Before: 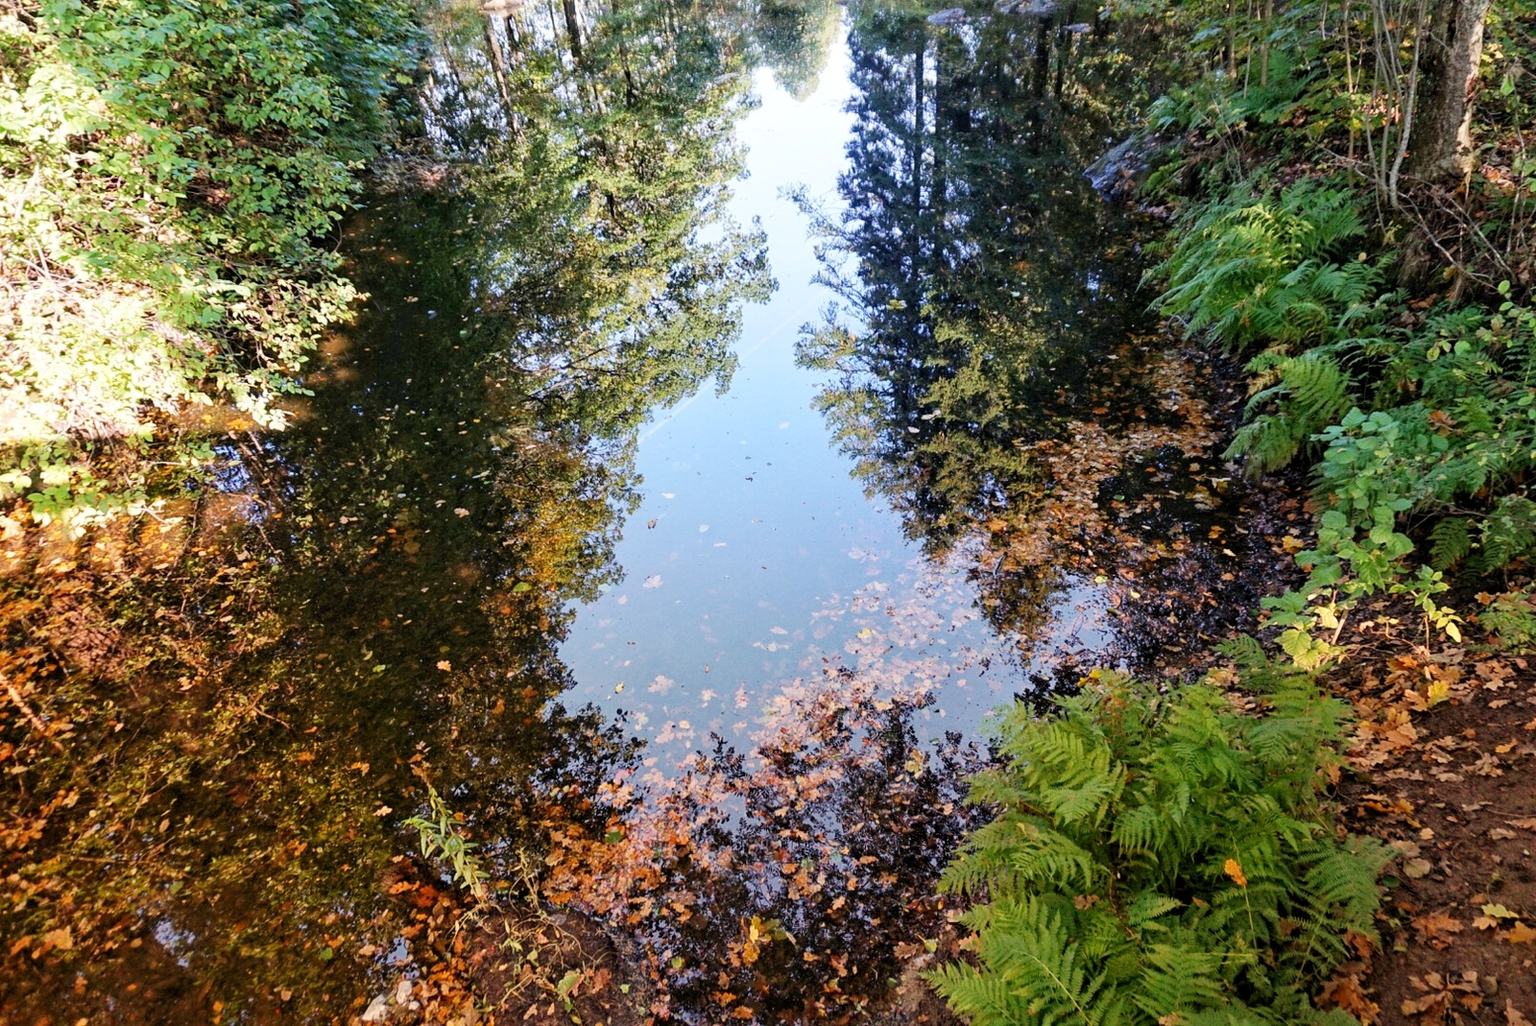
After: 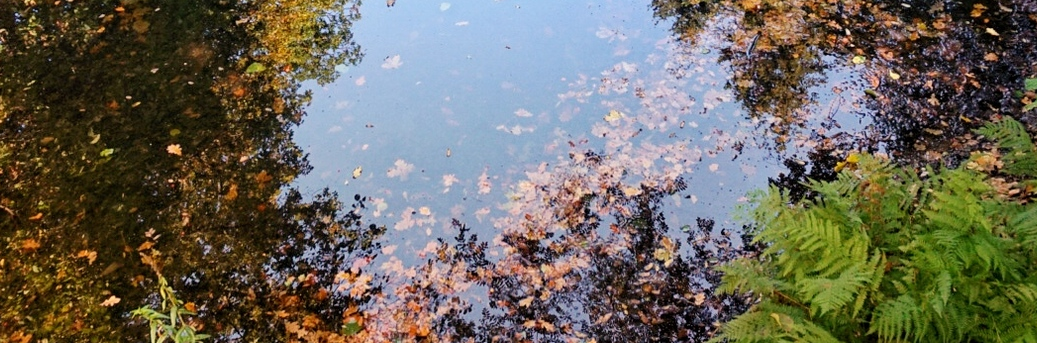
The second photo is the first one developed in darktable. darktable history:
crop: left 18.024%, top 50.975%, right 17.152%, bottom 16.87%
